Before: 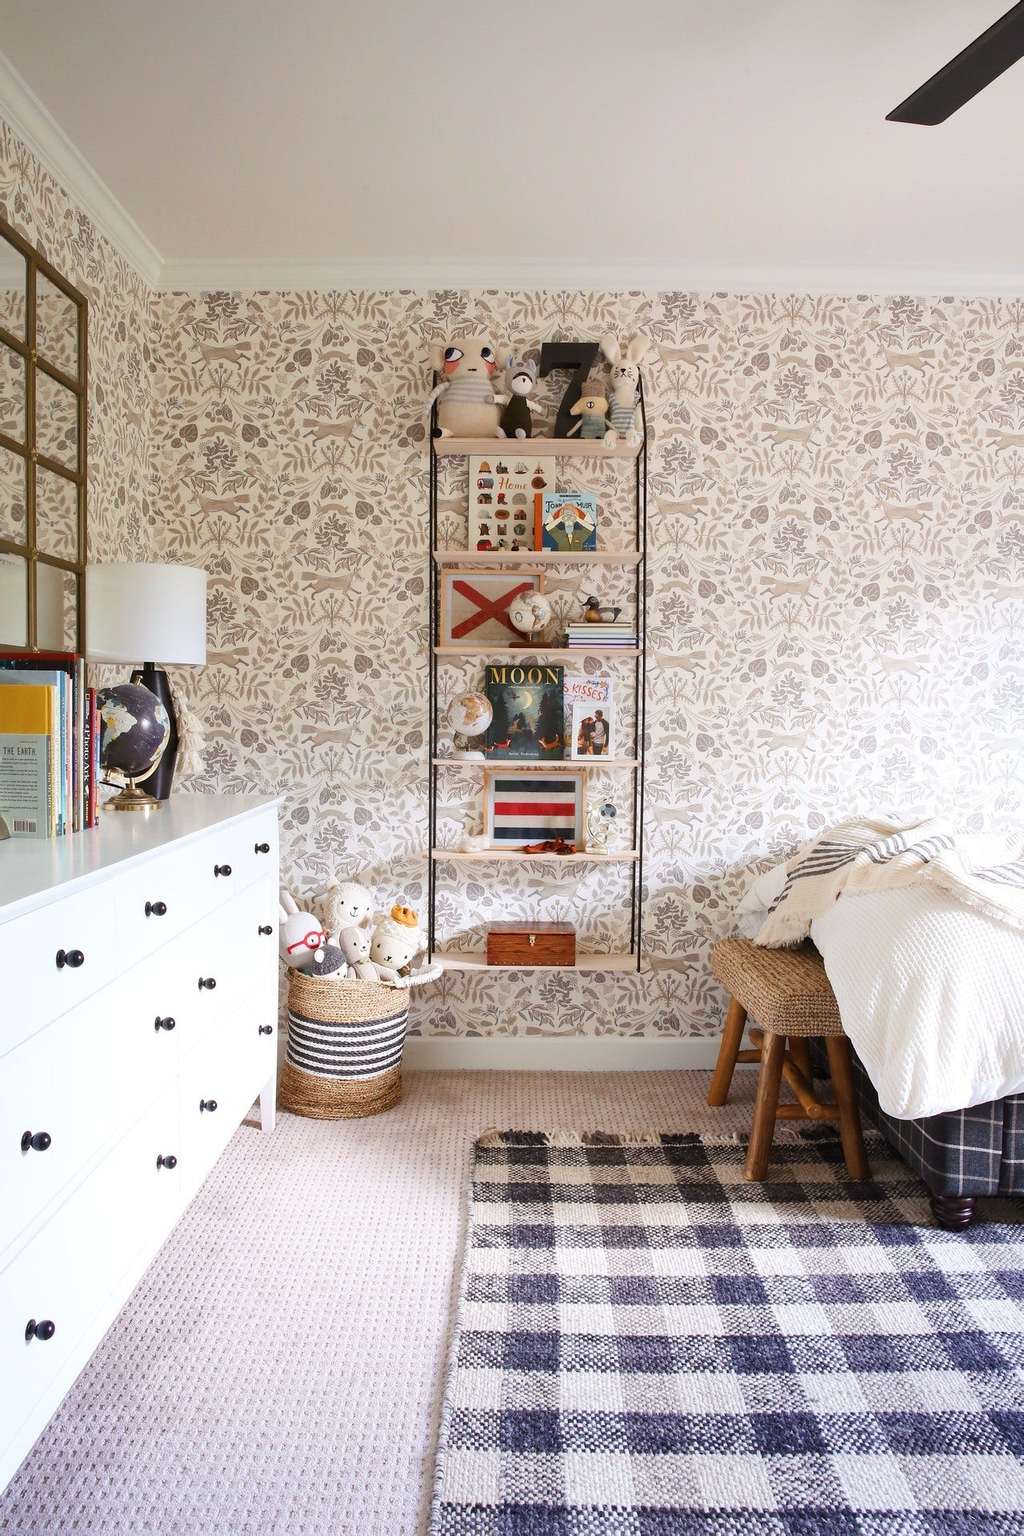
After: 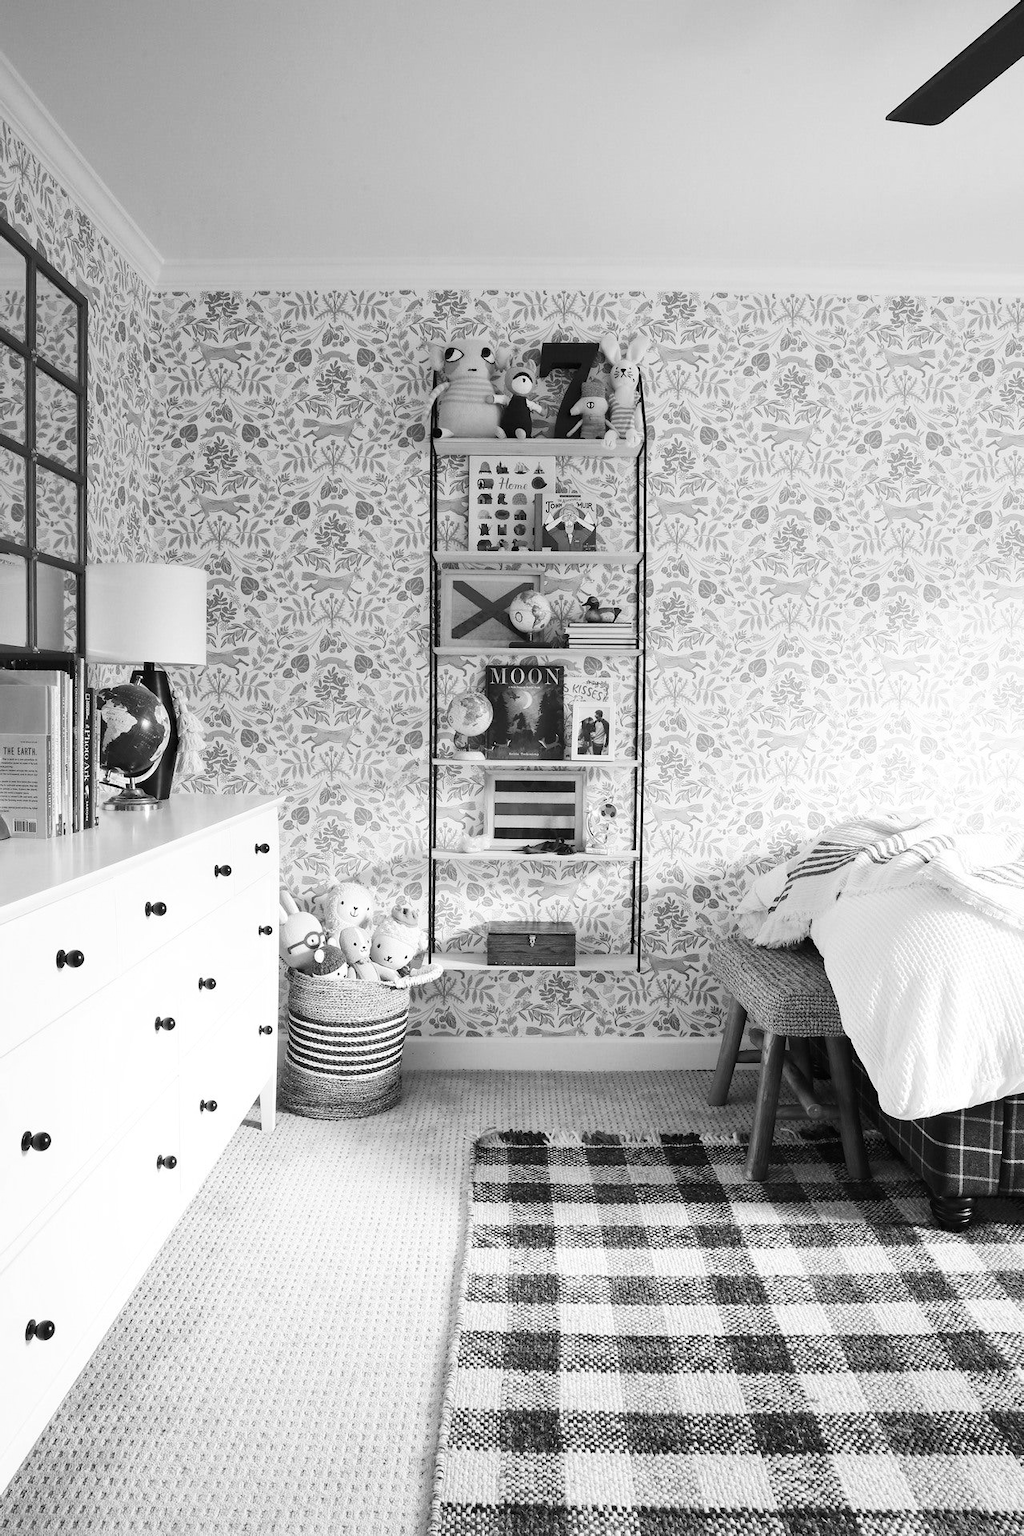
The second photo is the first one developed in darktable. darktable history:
exposure: compensate exposure bias true, compensate highlight preservation false
monochrome: on, module defaults
contrast brightness saturation: contrast 0.15, brightness -0.01, saturation 0.1
